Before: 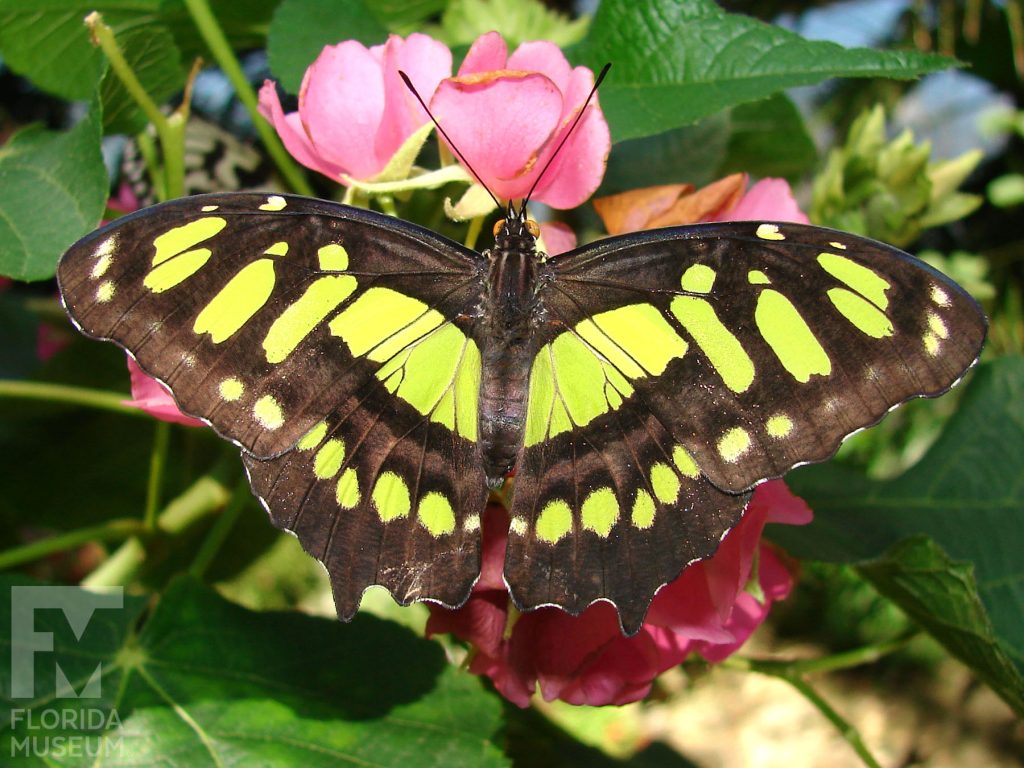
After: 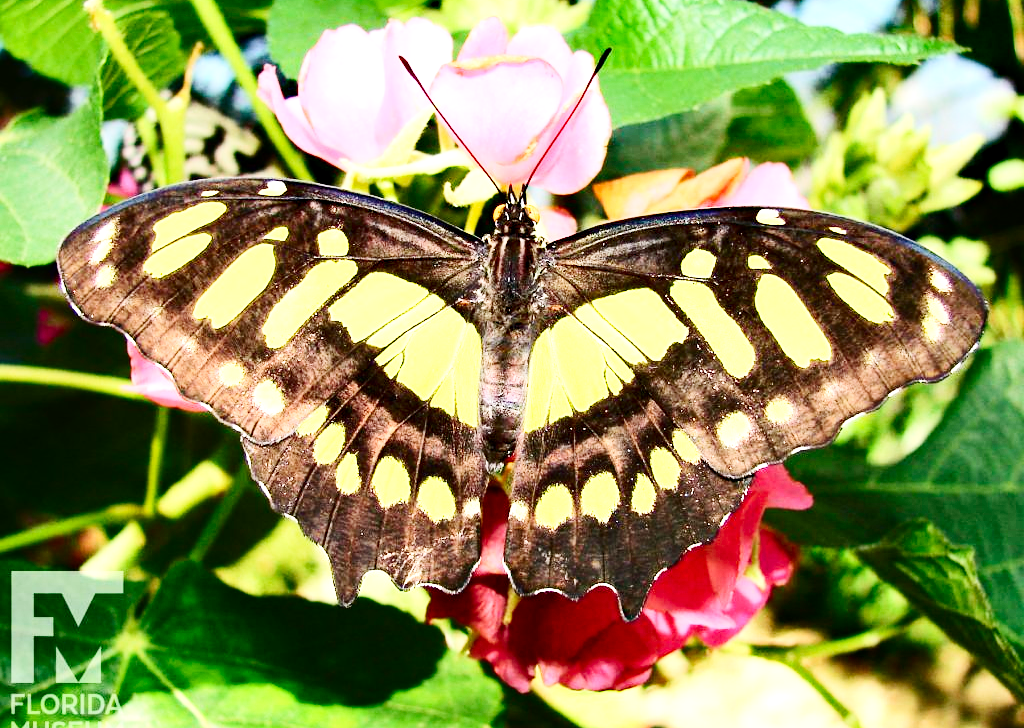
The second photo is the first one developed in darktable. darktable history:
exposure: exposure 0.522 EV, compensate highlight preservation false
crop and rotate: top 2.017%, bottom 3.073%
contrast brightness saturation: contrast 0.289
base curve: curves: ch0 [(0, 0) (0.036, 0.025) (0.121, 0.166) (0.206, 0.329) (0.605, 0.79) (1, 1)], fusion 1, preserve colors none
